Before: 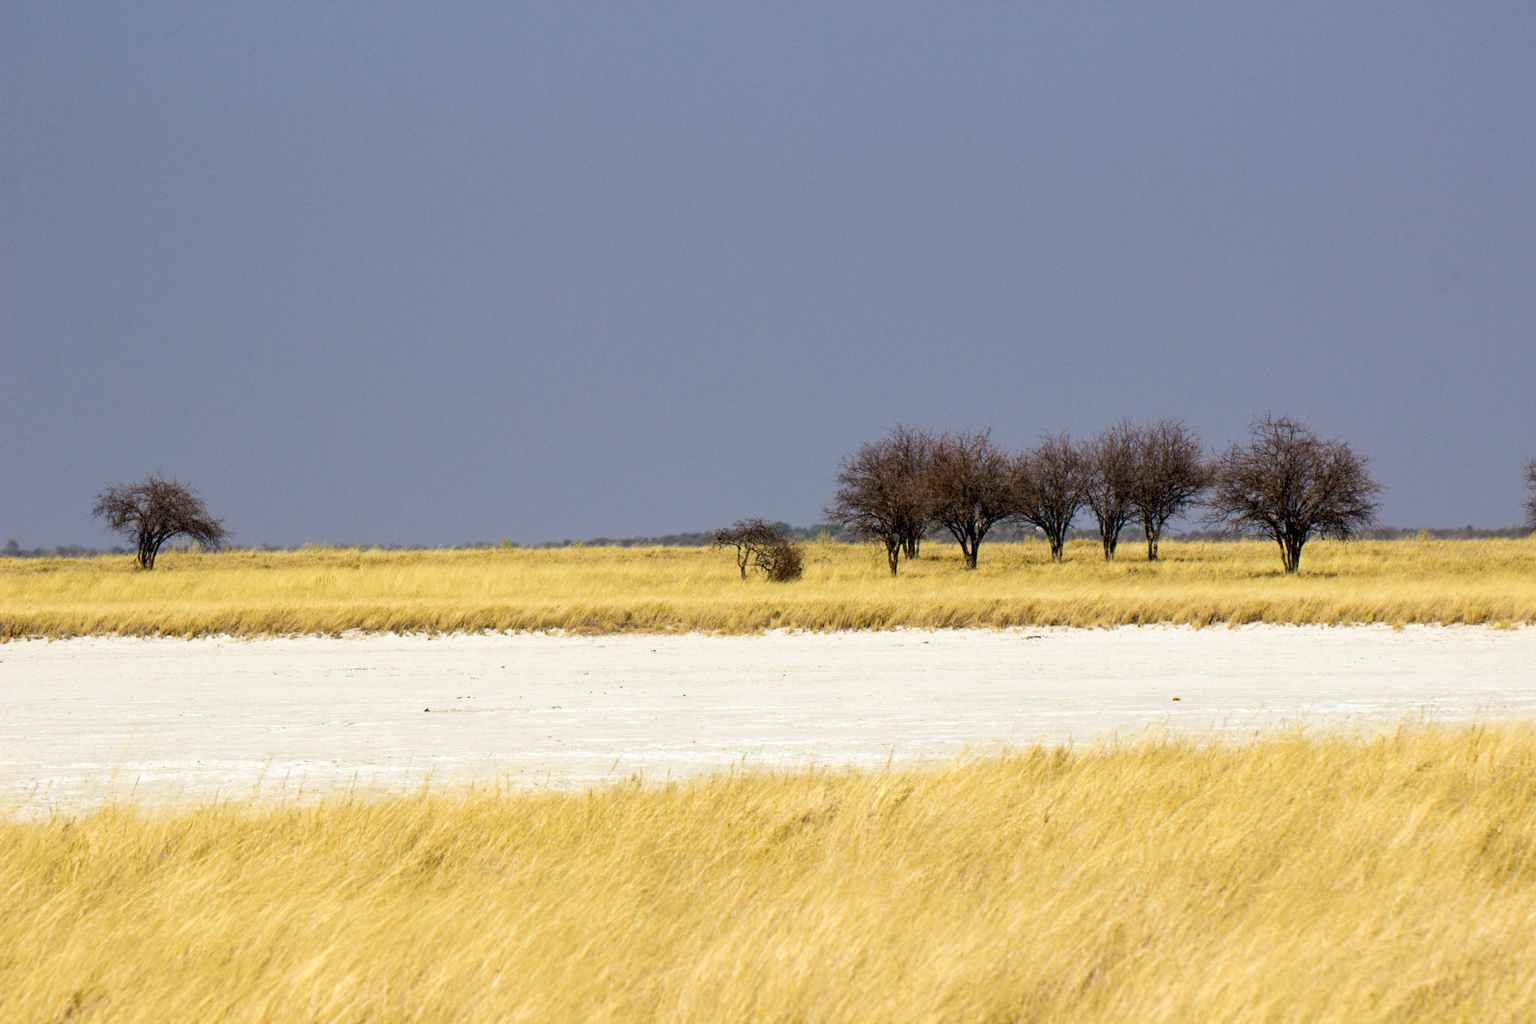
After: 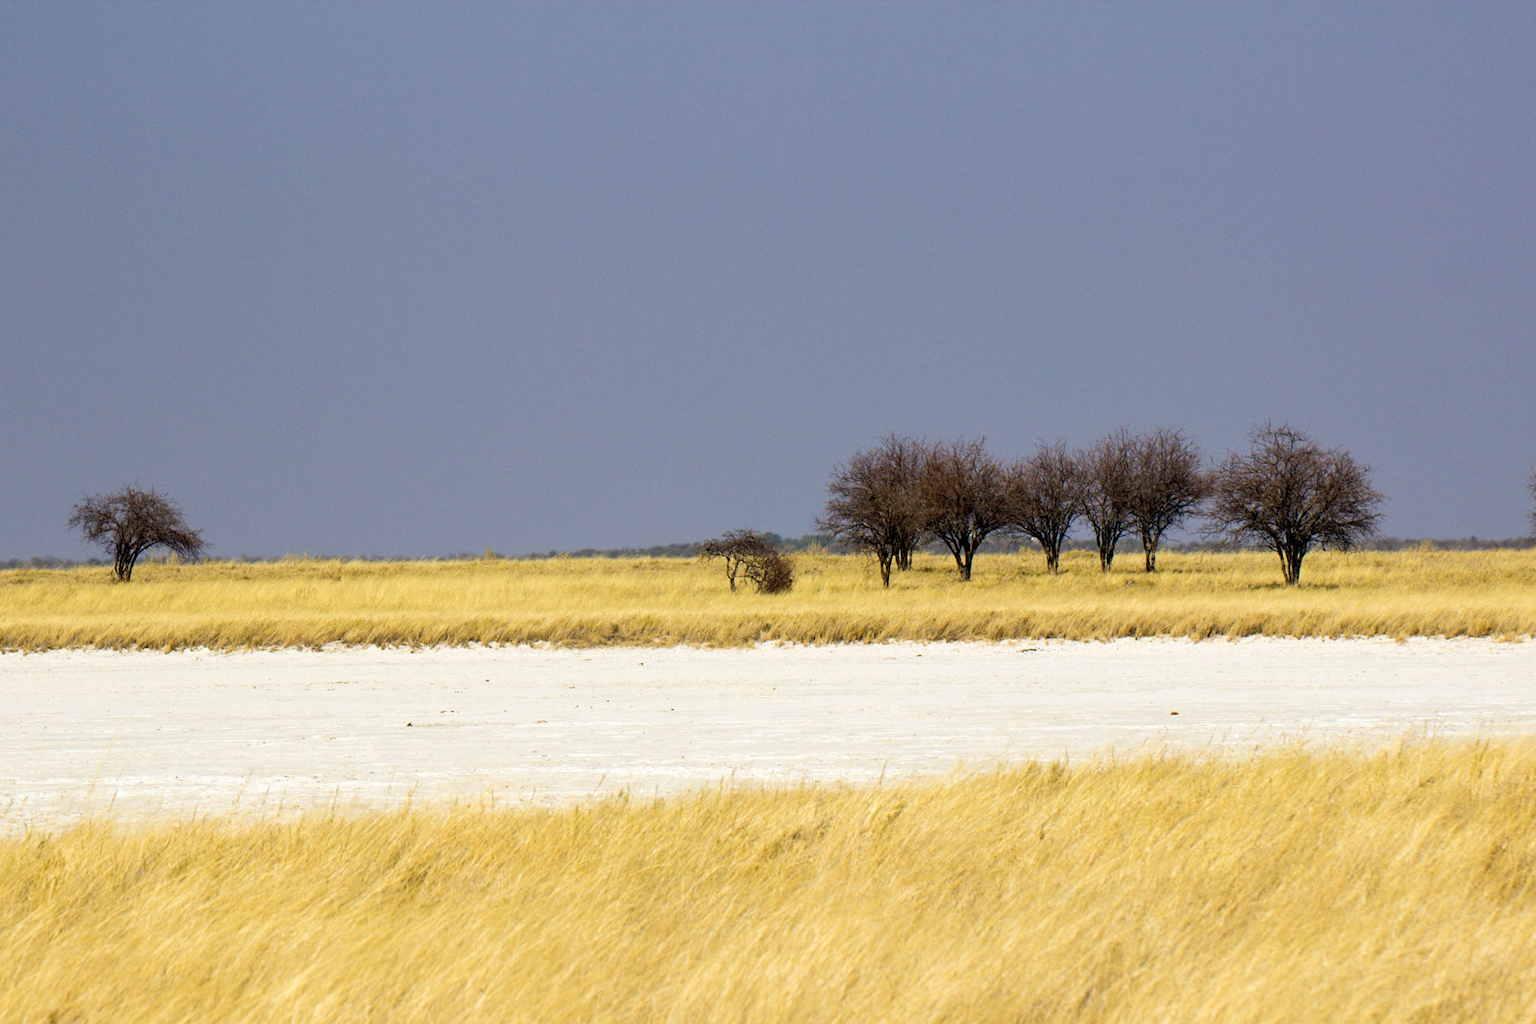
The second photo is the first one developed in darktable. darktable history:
crop: left 1.705%, right 0.286%, bottom 1.869%
